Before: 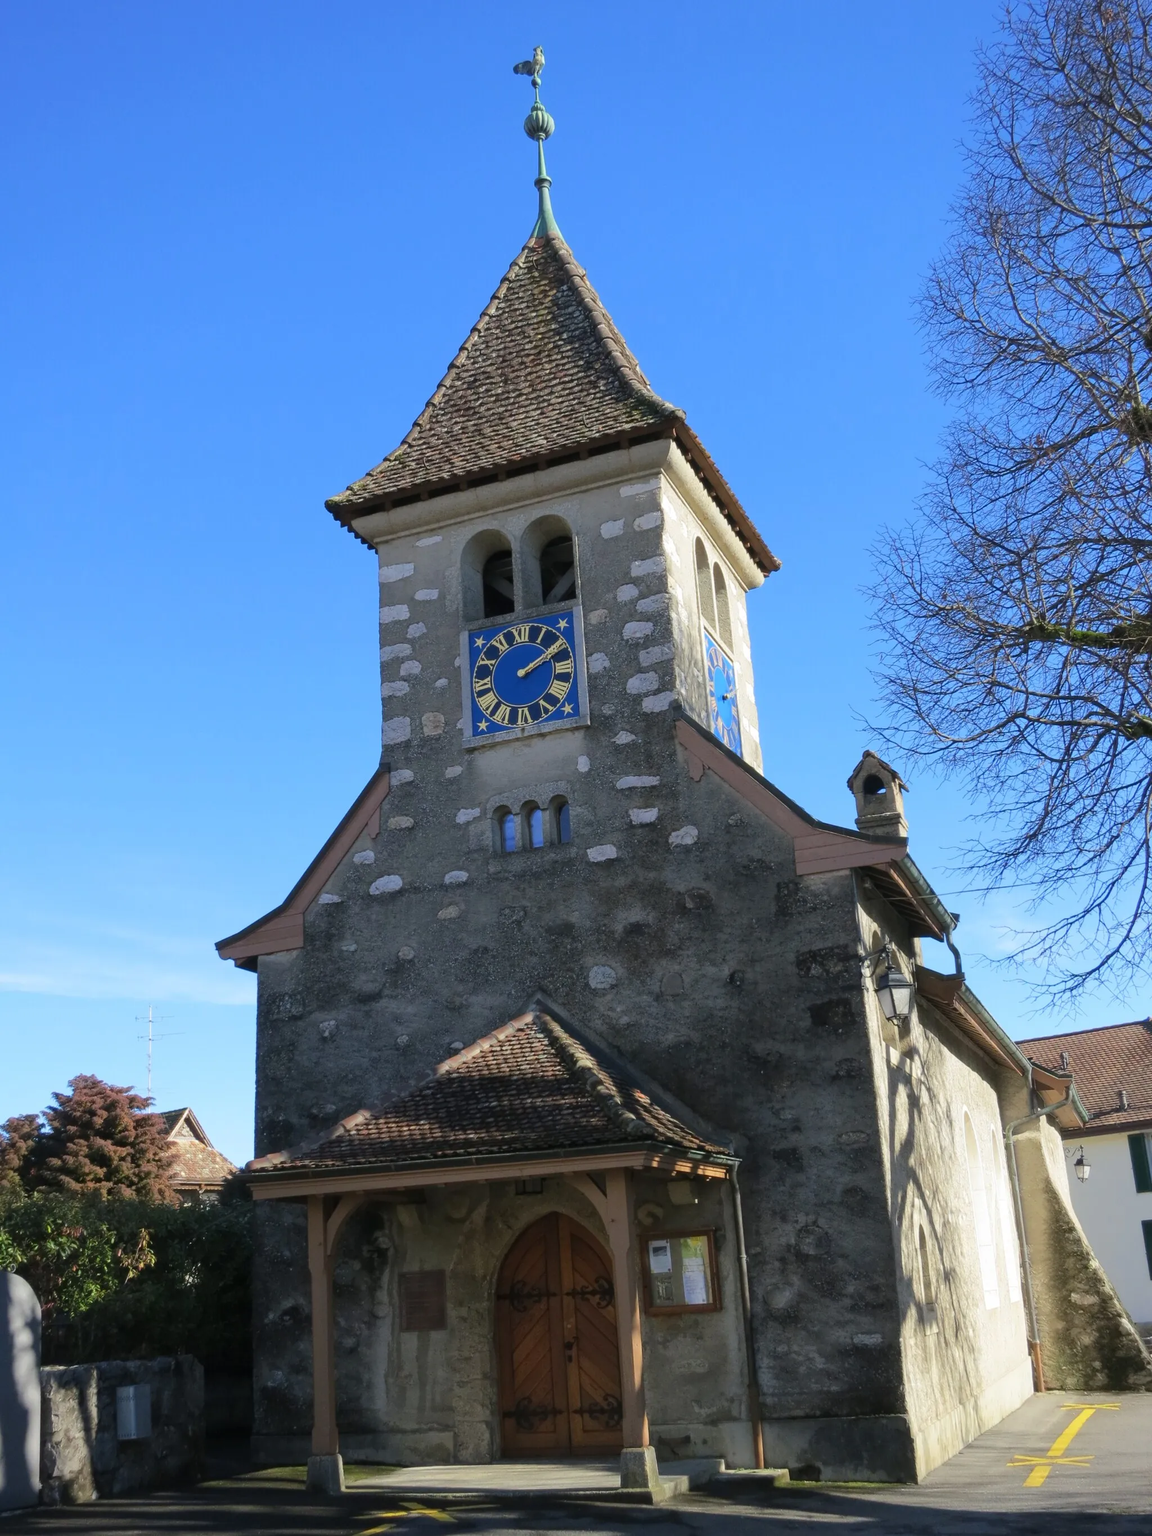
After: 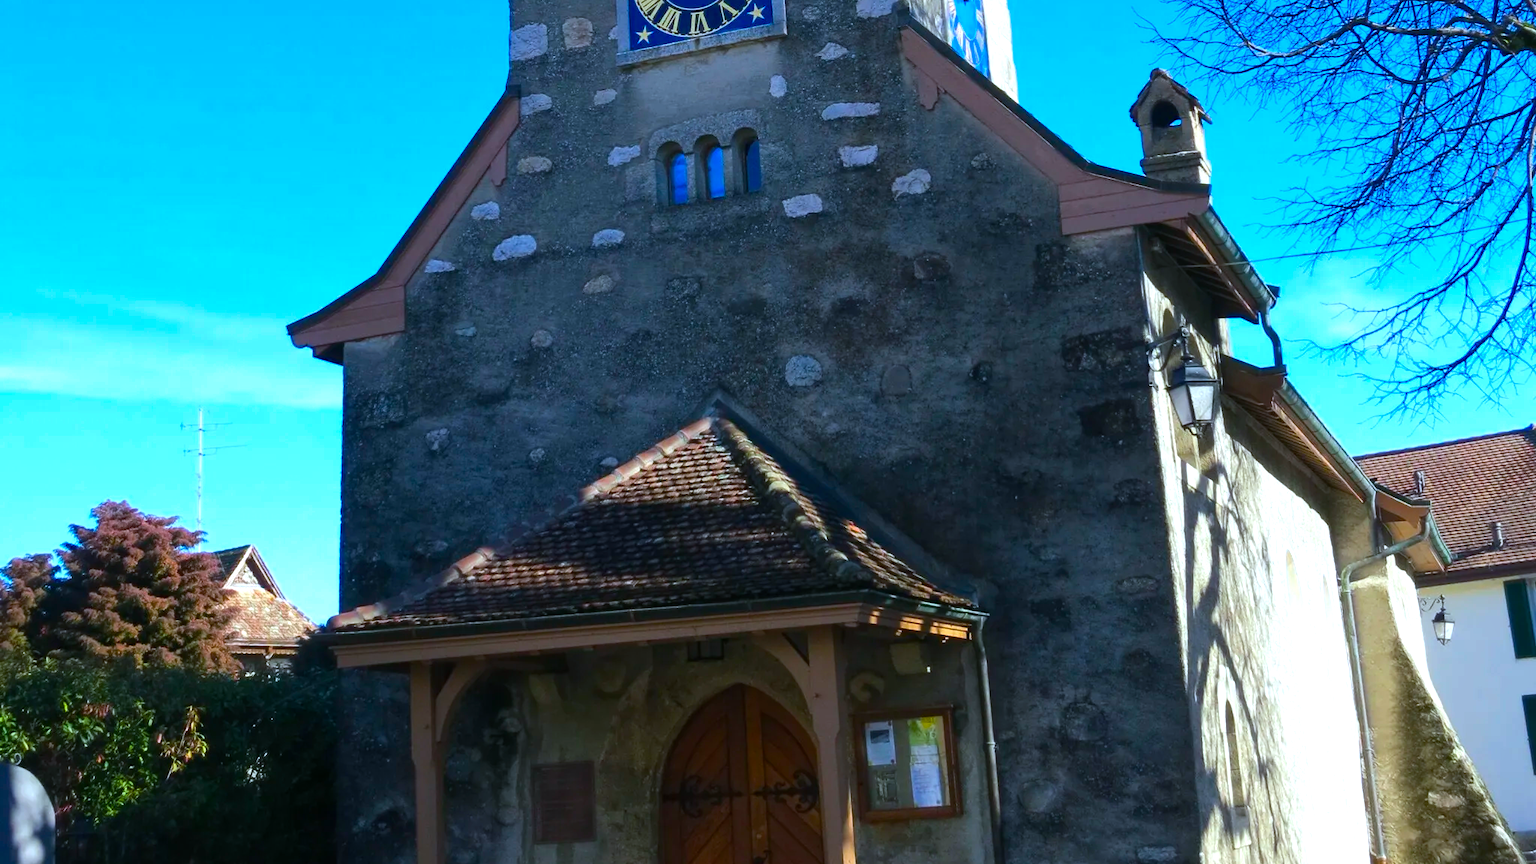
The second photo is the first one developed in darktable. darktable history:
tone equalizer: on, module defaults
crop: top 45.551%, bottom 12.262%
color balance rgb: linear chroma grading › global chroma 9%, perceptual saturation grading › global saturation 36%, perceptual saturation grading › shadows 35%, perceptual brilliance grading › global brilliance 15%, perceptual brilliance grading › shadows -35%, global vibrance 15%
color calibration: x 0.37, y 0.377, temperature 4289.93 K
